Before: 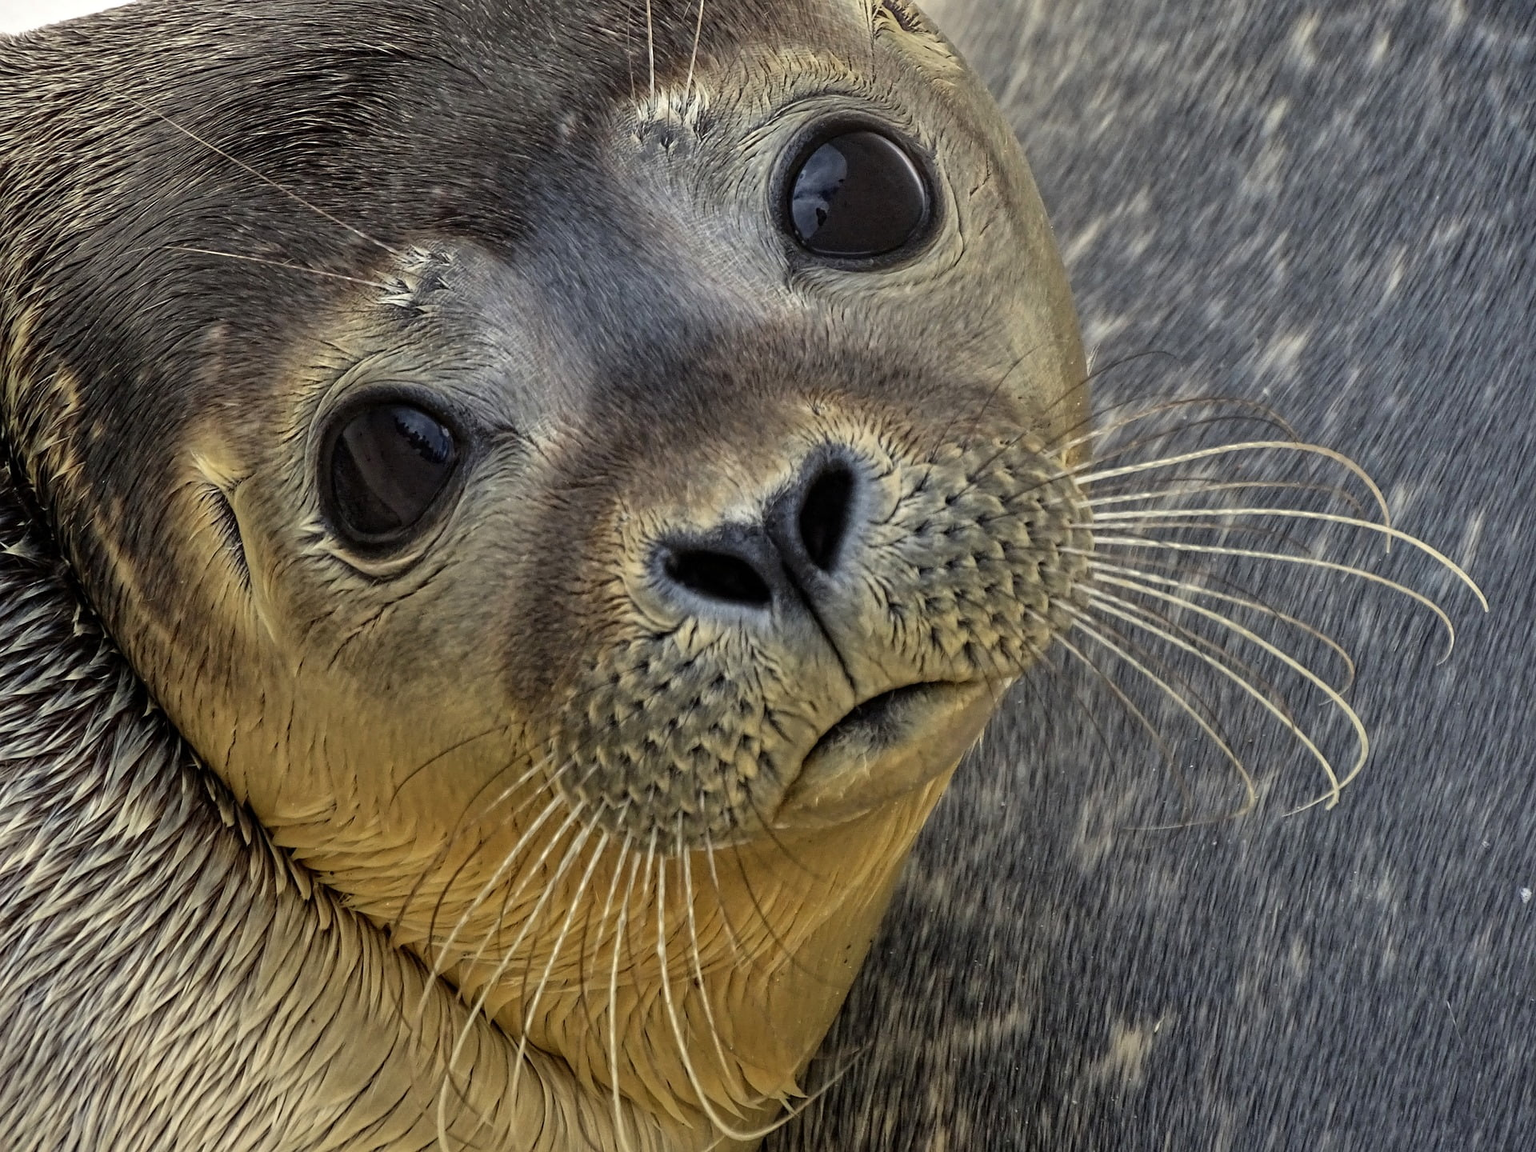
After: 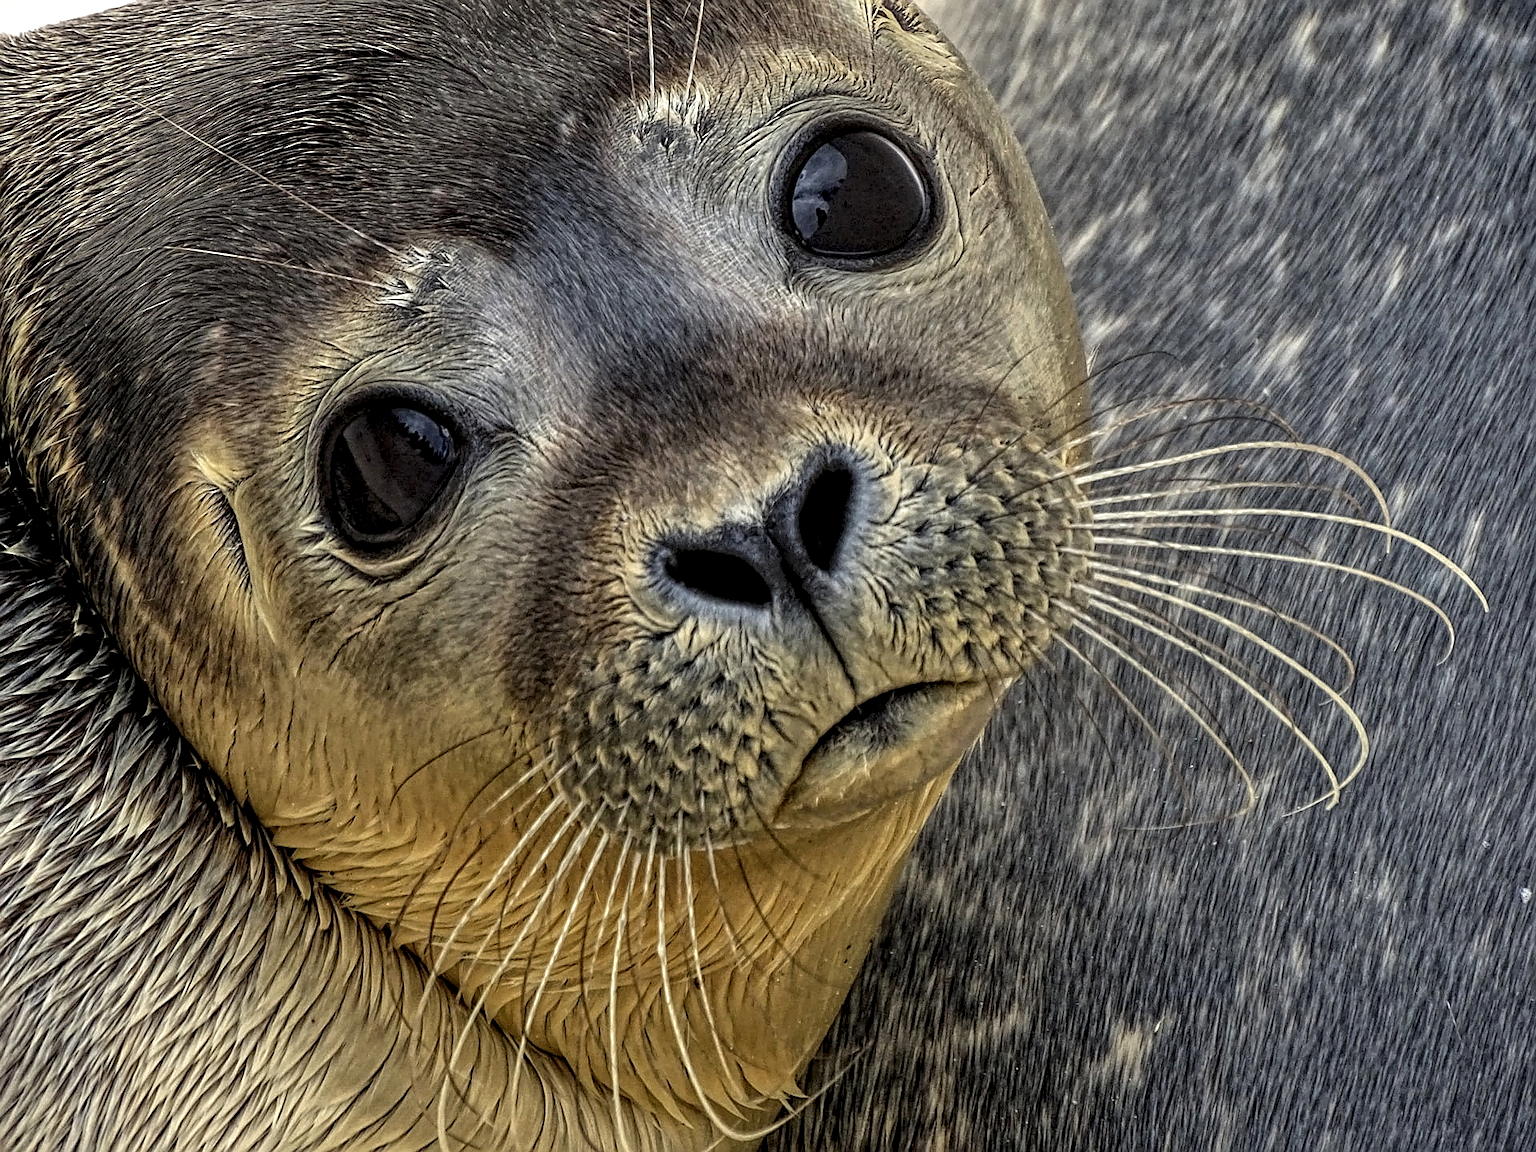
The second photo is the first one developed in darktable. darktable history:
sharpen: on, module defaults
local contrast: highlights 100%, shadows 100%, detail 200%, midtone range 0.2
